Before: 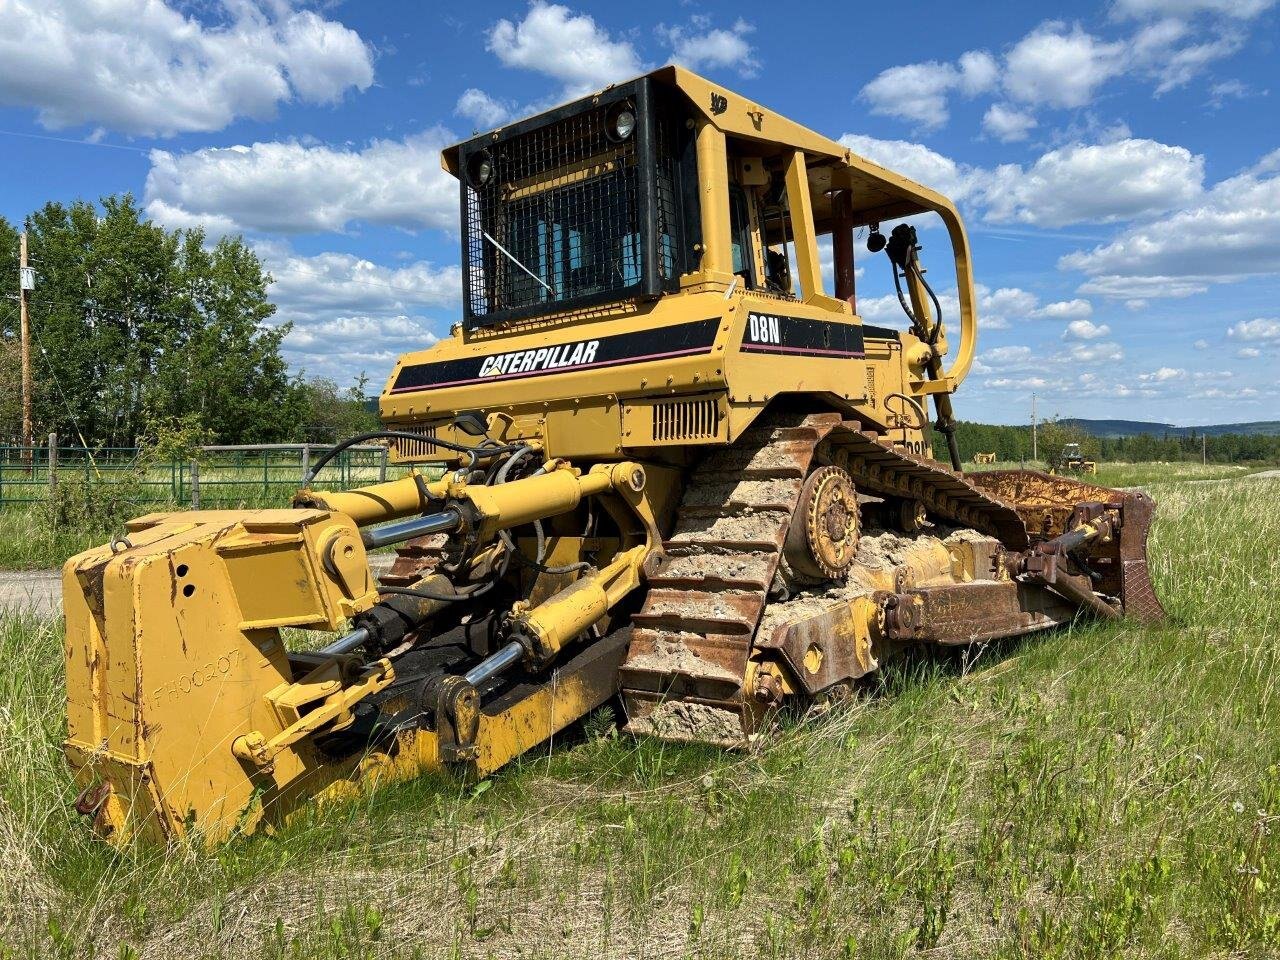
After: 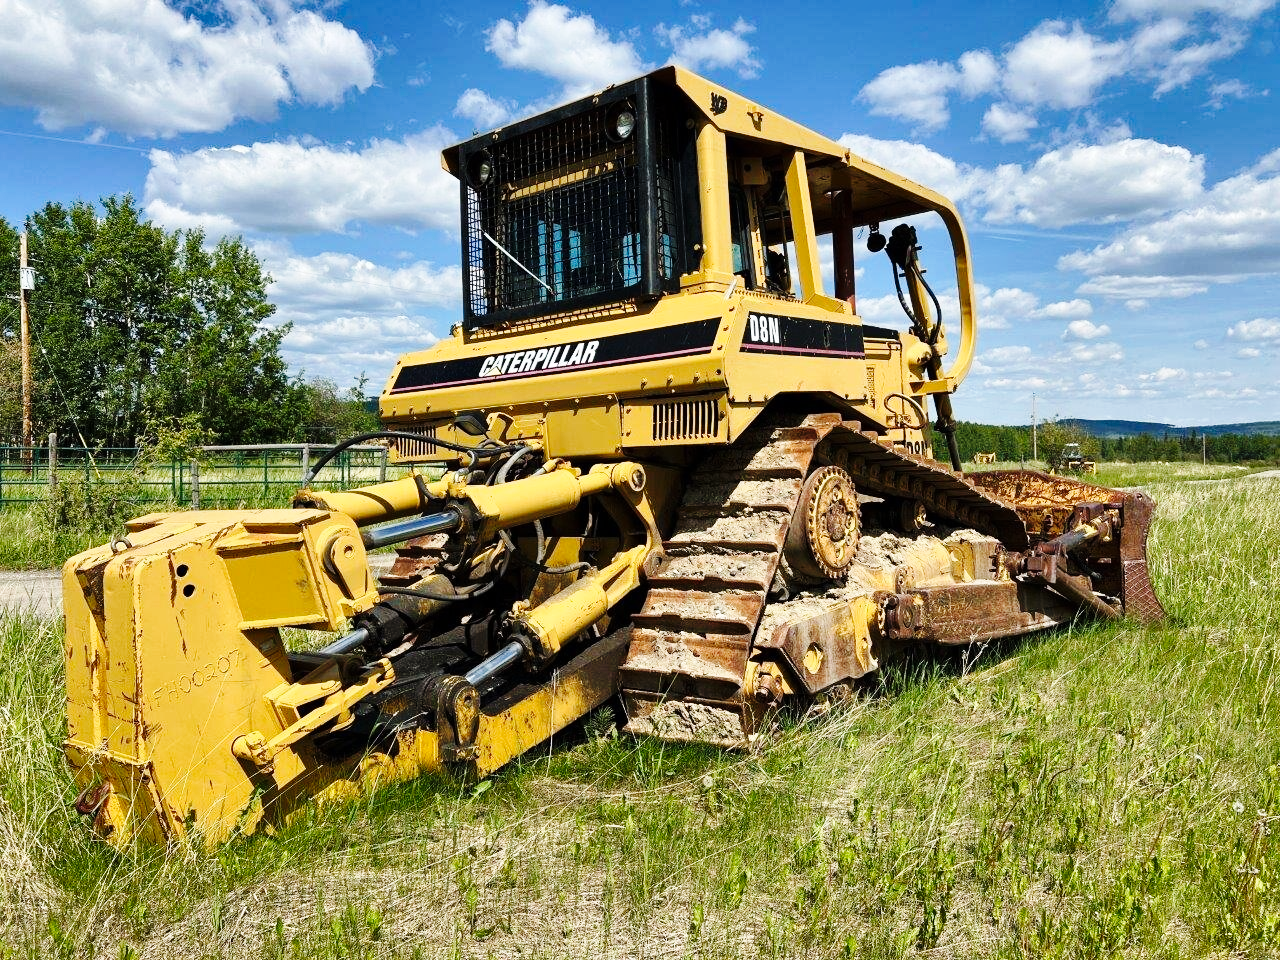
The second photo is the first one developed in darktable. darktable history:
base curve: curves: ch0 [(0, 0) (0.036, 0.025) (0.121, 0.166) (0.206, 0.329) (0.605, 0.79) (1, 1)], preserve colors none
shadows and highlights: soften with gaussian
